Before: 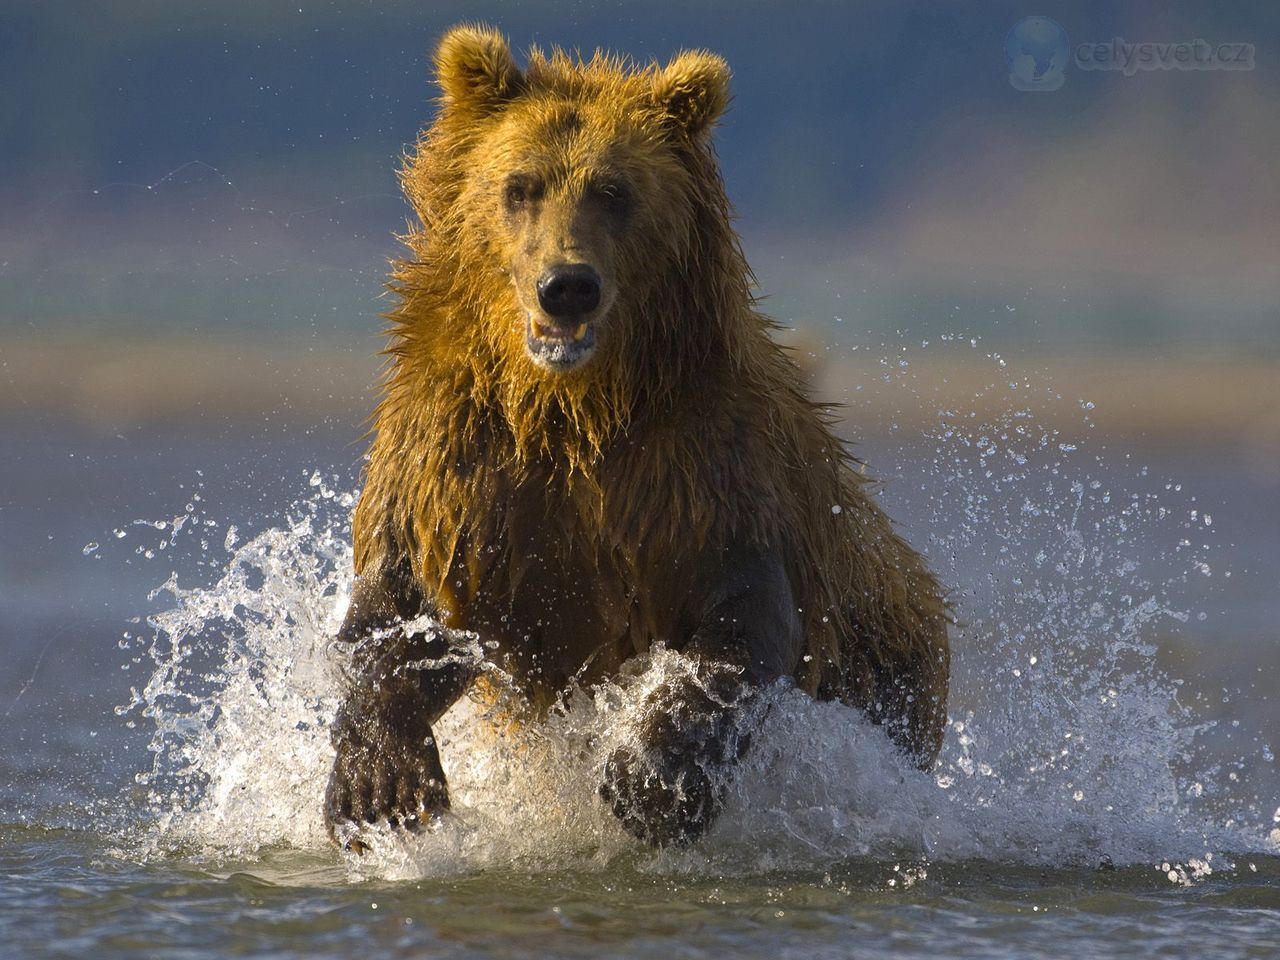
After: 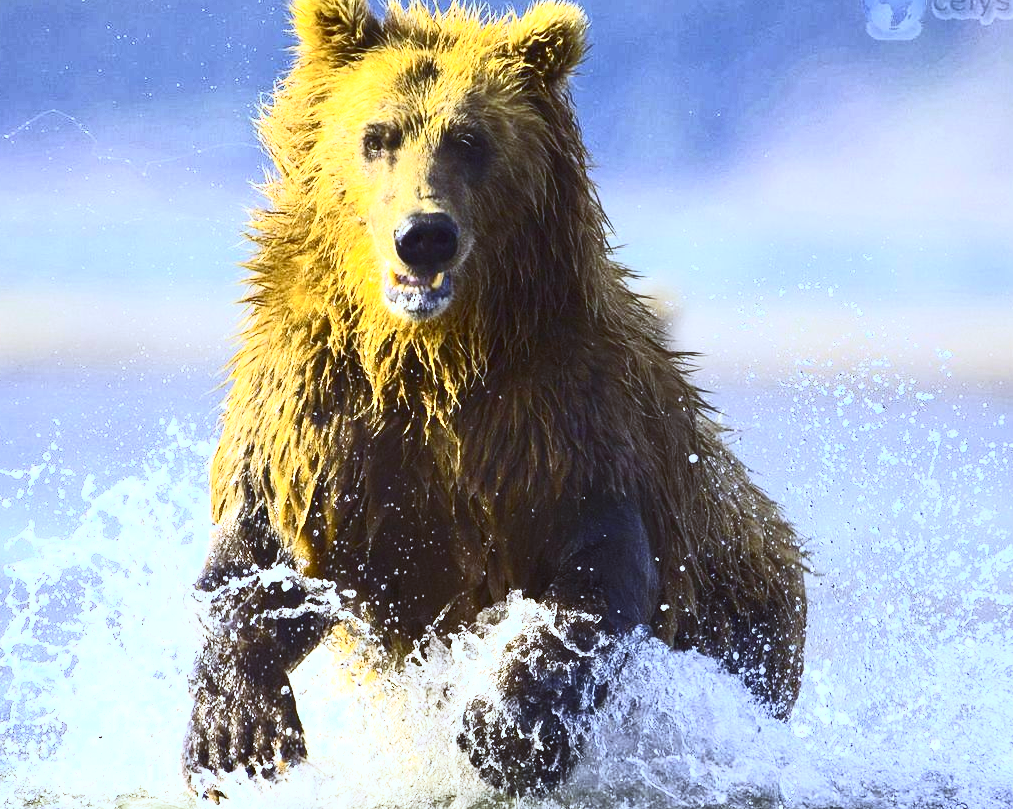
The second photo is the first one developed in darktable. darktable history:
white balance: red 0.871, blue 1.249
contrast brightness saturation: contrast 0.62, brightness 0.34, saturation 0.14
exposure: black level correction 0, exposure 1 EV, compensate exposure bias true, compensate highlight preservation false
color correction: highlights a* -0.95, highlights b* 4.5, shadows a* 3.55
crop: left 11.225%, top 5.381%, right 9.565%, bottom 10.314%
